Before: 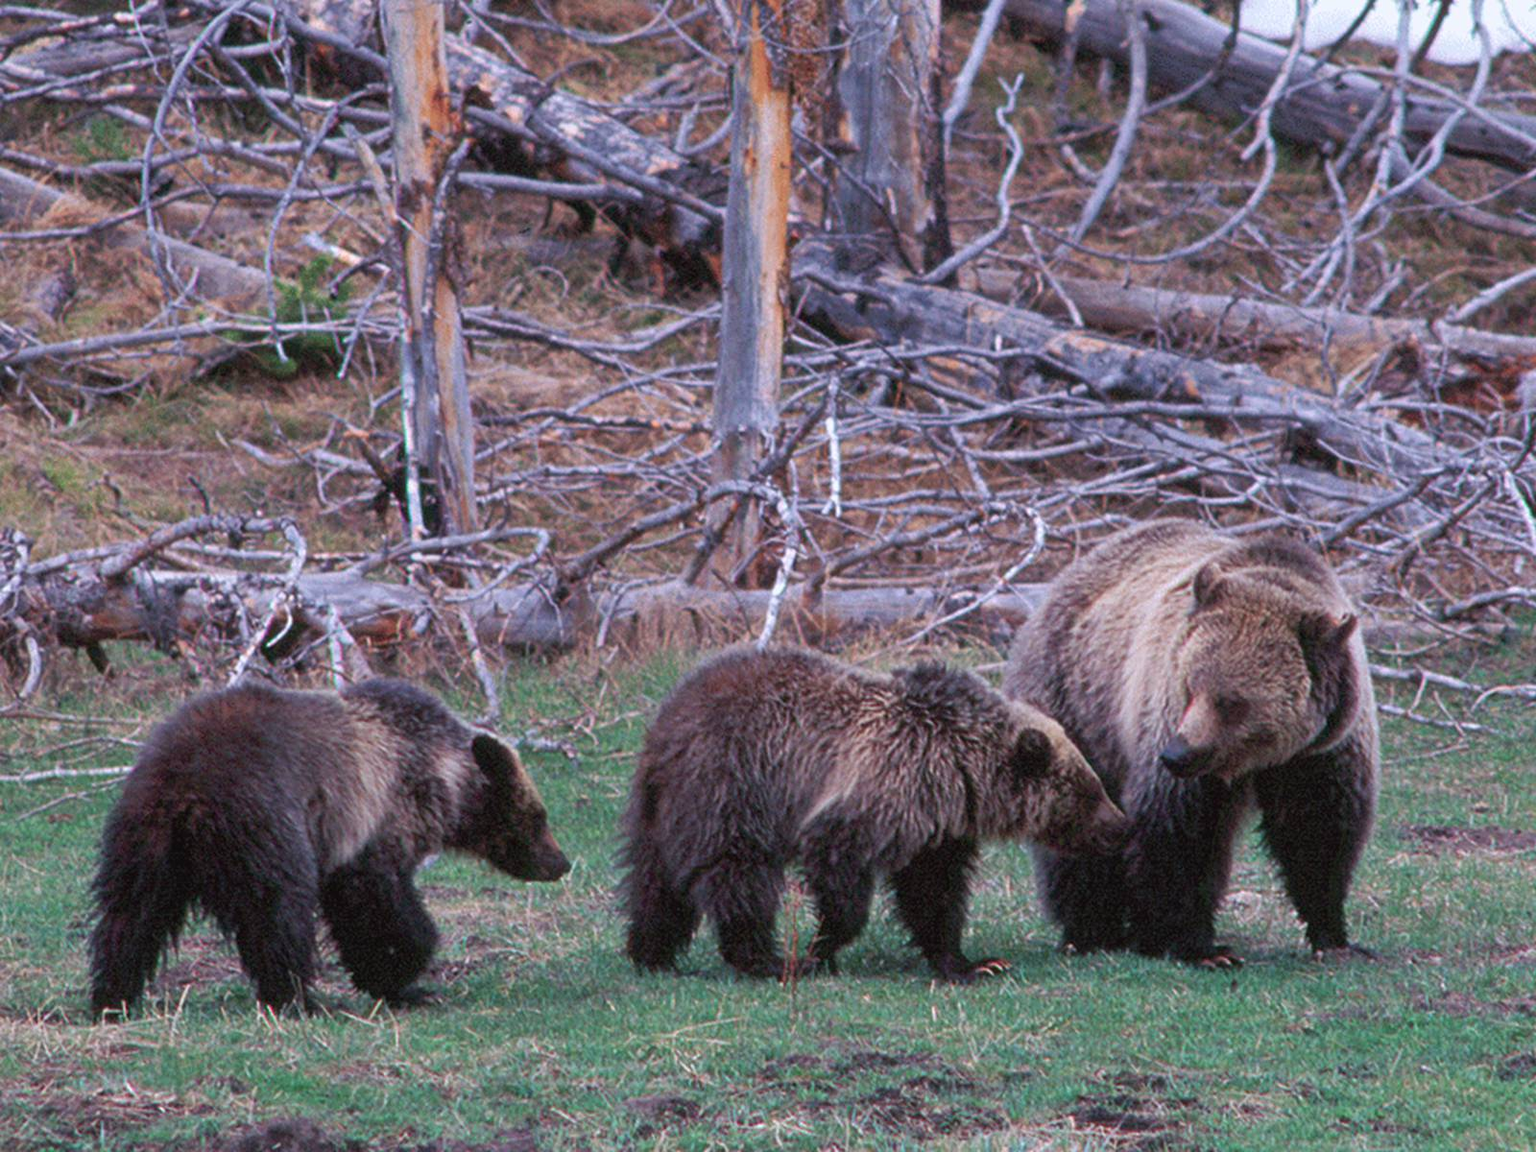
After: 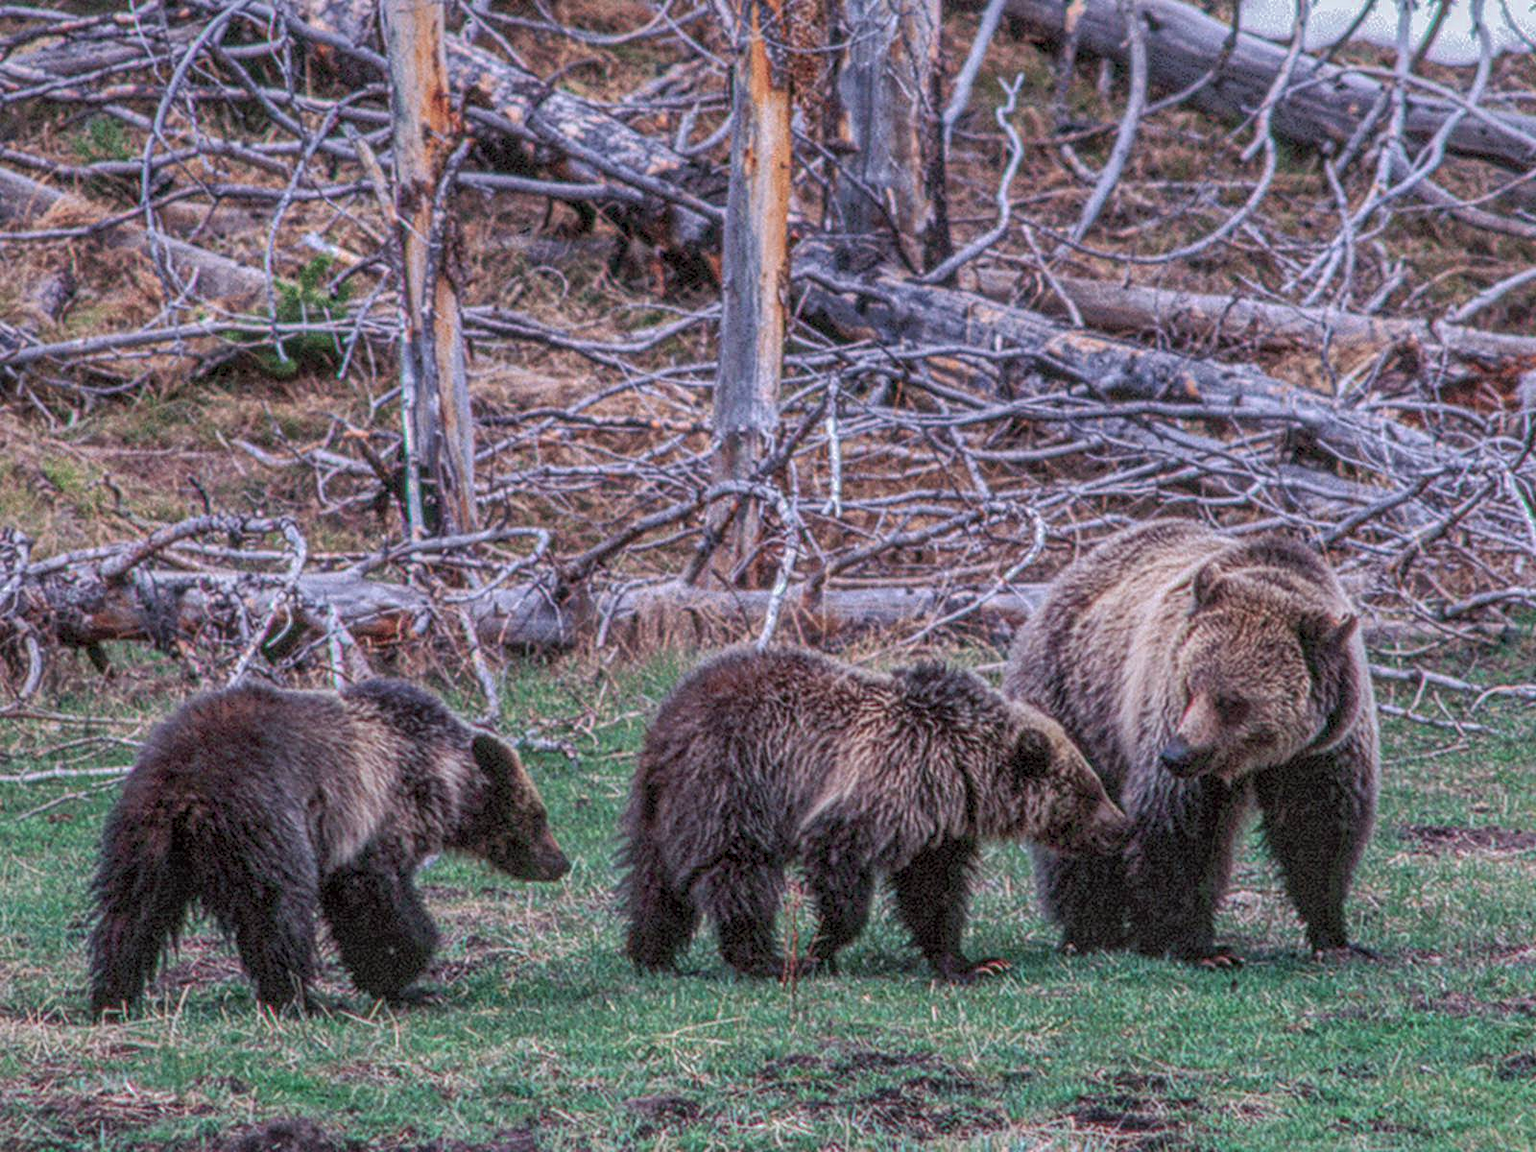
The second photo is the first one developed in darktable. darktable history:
local contrast: highlights 2%, shadows 0%, detail 200%, midtone range 0.25
shadows and highlights: shadows 39.94, highlights -59.66
